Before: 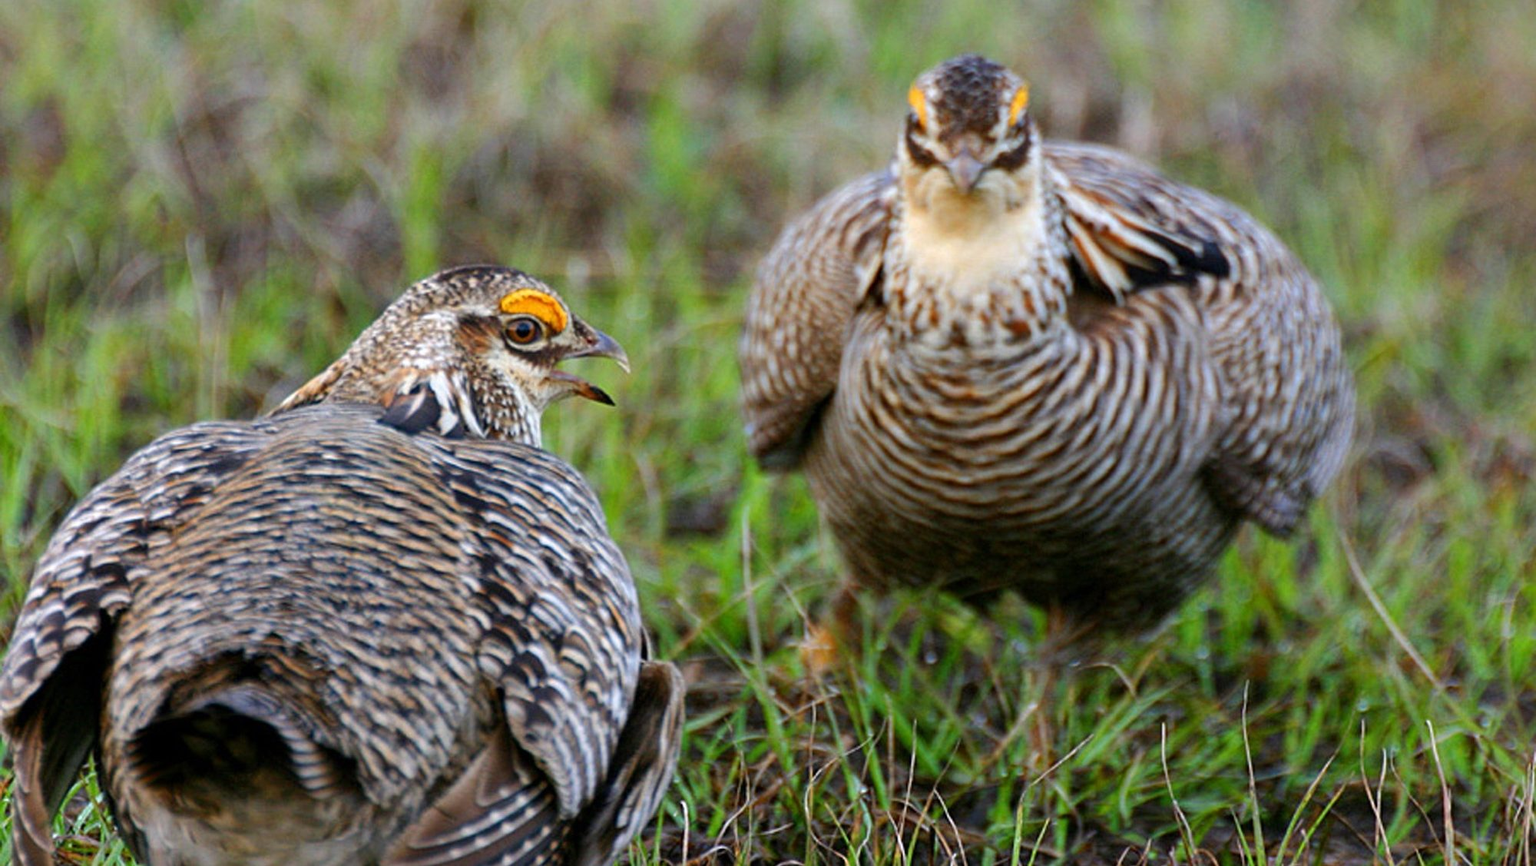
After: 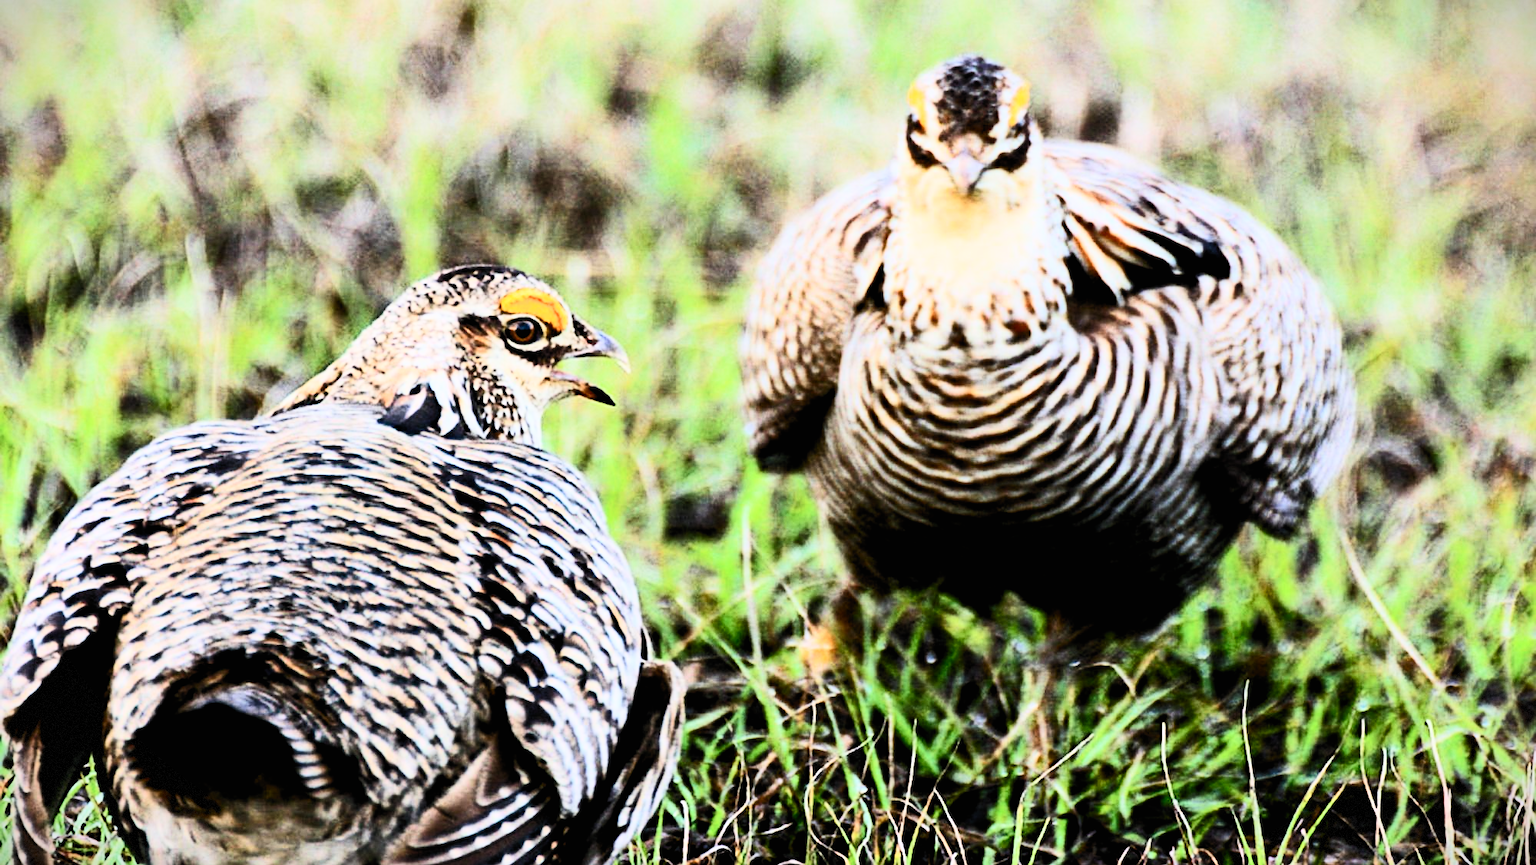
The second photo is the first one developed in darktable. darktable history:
exposure: black level correction 0, exposure 0.396 EV, compensate exposure bias true, compensate highlight preservation false
vignetting: fall-off start 101%, width/height ratio 1.325, dithering 8-bit output
sharpen: amount 0.211
filmic rgb: black relative exposure -3.24 EV, white relative exposure 7.01 EV, hardness 1.46, contrast 1.344
contrast brightness saturation: contrast 0.613, brightness 0.347, saturation 0.14
